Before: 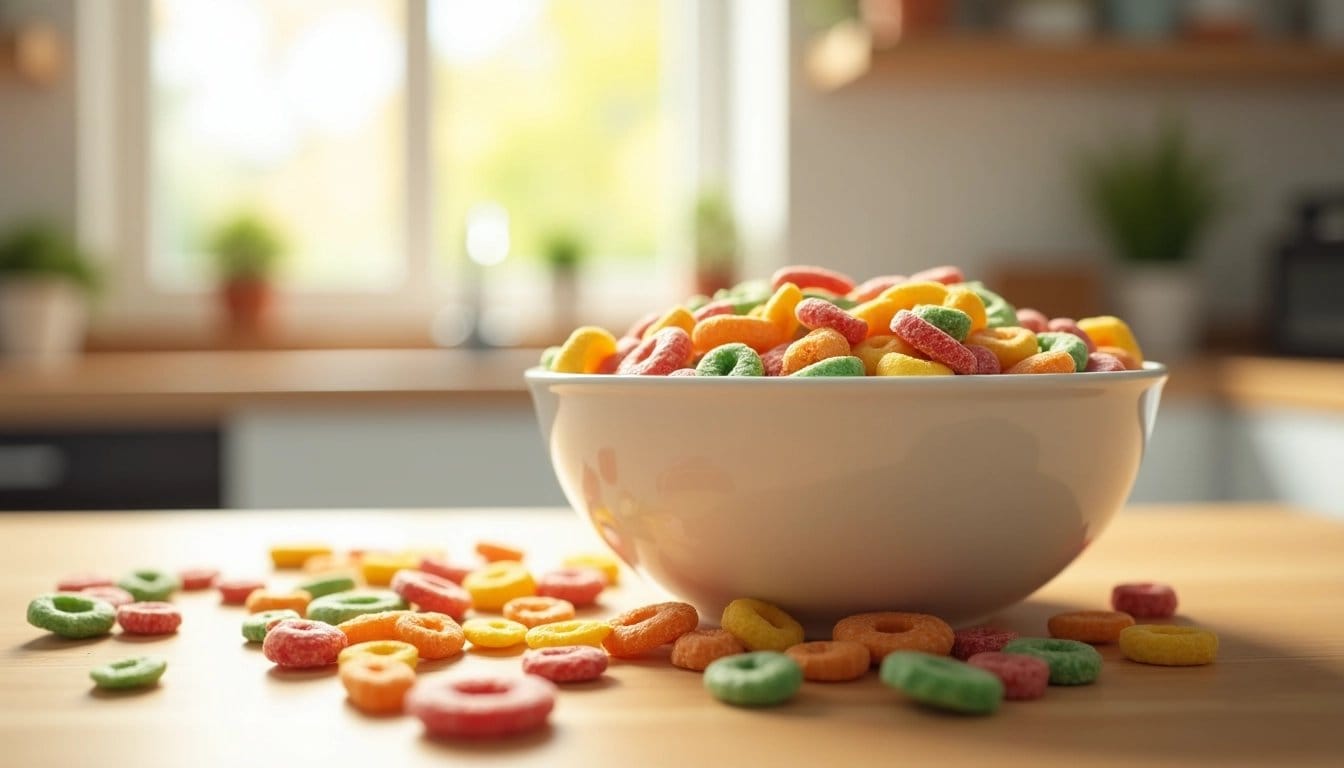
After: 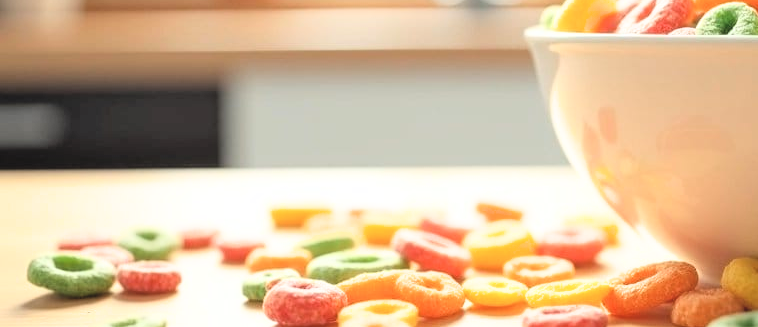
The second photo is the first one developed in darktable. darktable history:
filmic rgb: white relative exposure 2.45 EV, hardness 6.33
crop: top 44.483%, right 43.593%, bottom 12.892%
contrast brightness saturation: contrast 0.1, brightness 0.3, saturation 0.14
